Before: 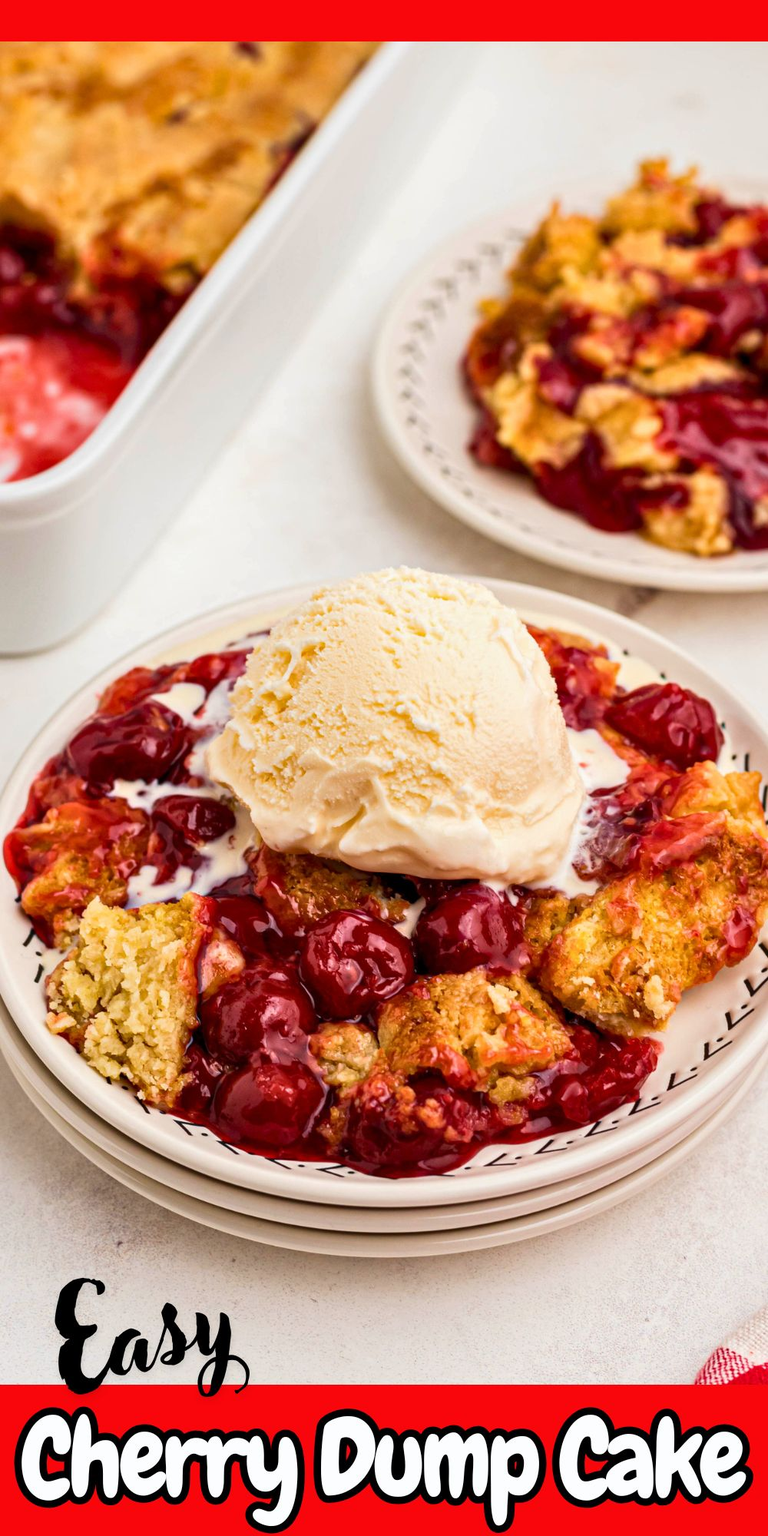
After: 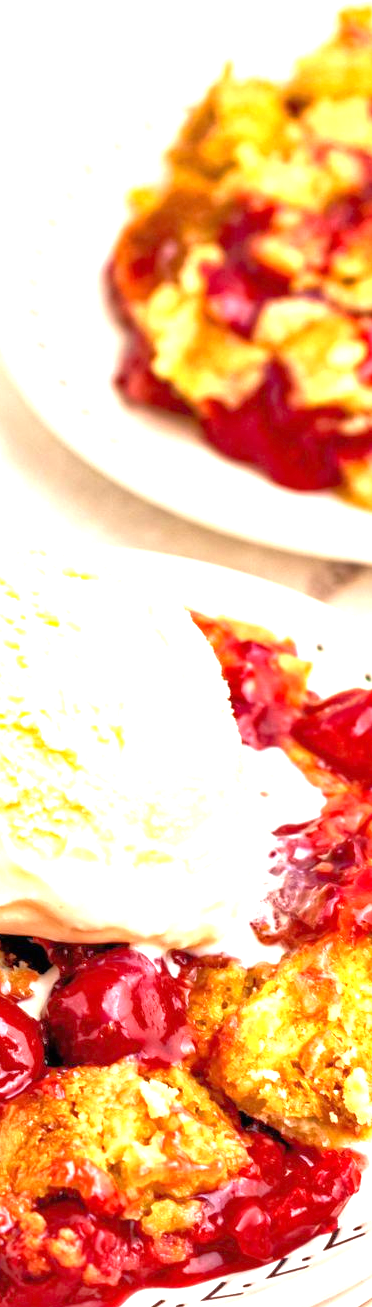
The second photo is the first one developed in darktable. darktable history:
exposure: black level correction 0, exposure 1.197 EV, compensate highlight preservation false
tone equalizer: -7 EV 0.161 EV, -6 EV 0.609 EV, -5 EV 1.19 EV, -4 EV 1.34 EV, -3 EV 1.16 EV, -2 EV 0.6 EV, -1 EV 0.149 EV, mask exposure compensation -0.496 EV
levels: levels [0, 0.48, 0.961]
crop and rotate: left 49.529%, top 10.138%, right 13.201%, bottom 24.504%
